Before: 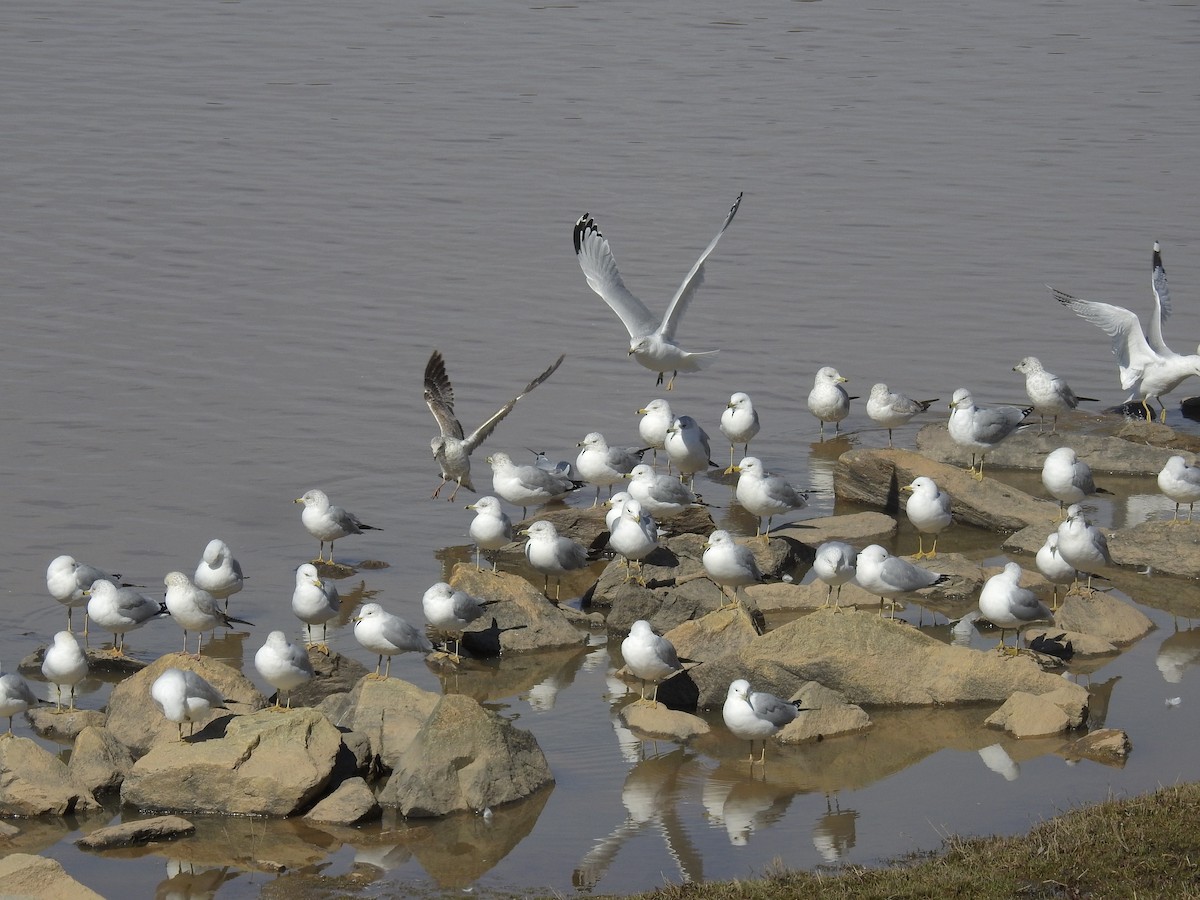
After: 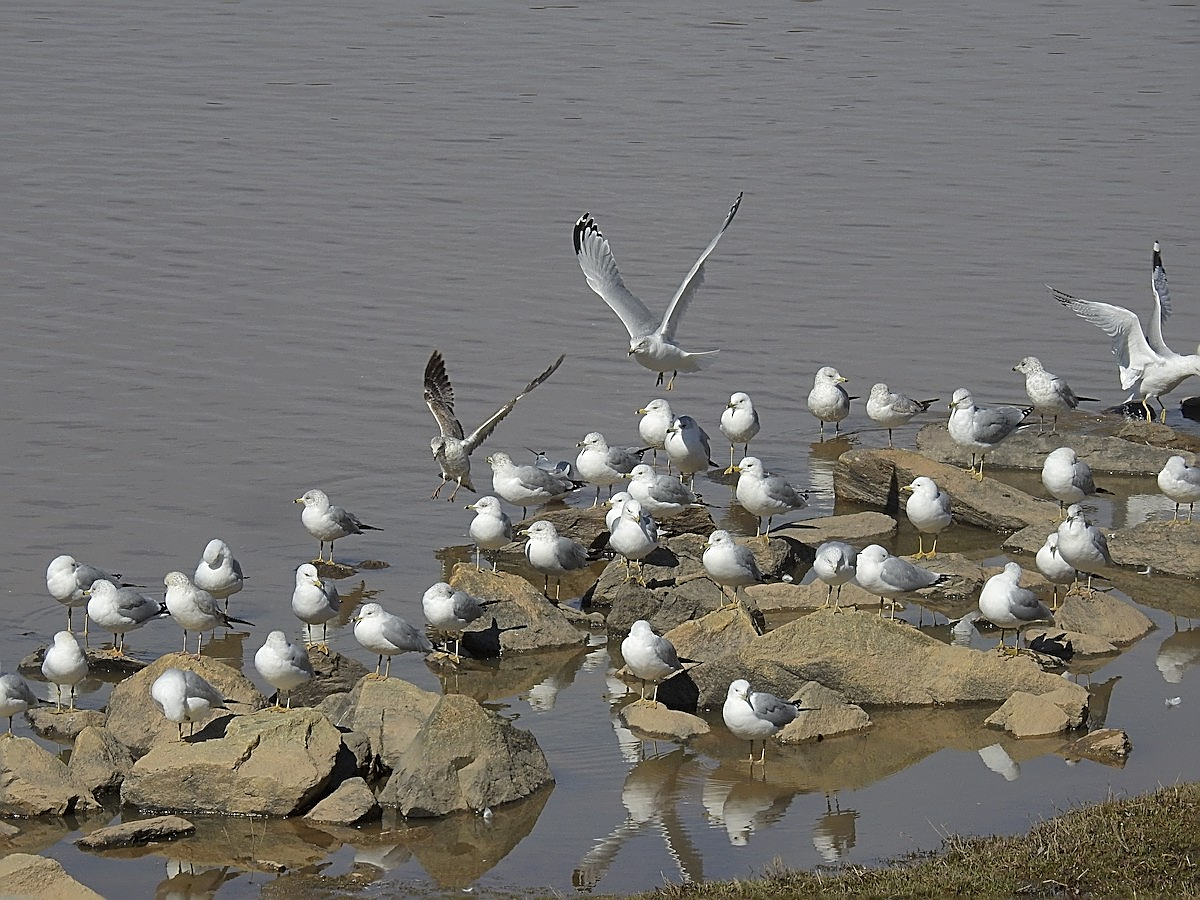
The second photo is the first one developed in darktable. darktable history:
sharpen: radius 1.684, amount 1.309
shadows and highlights: shadows 43.44, white point adjustment -1.64, soften with gaussian
